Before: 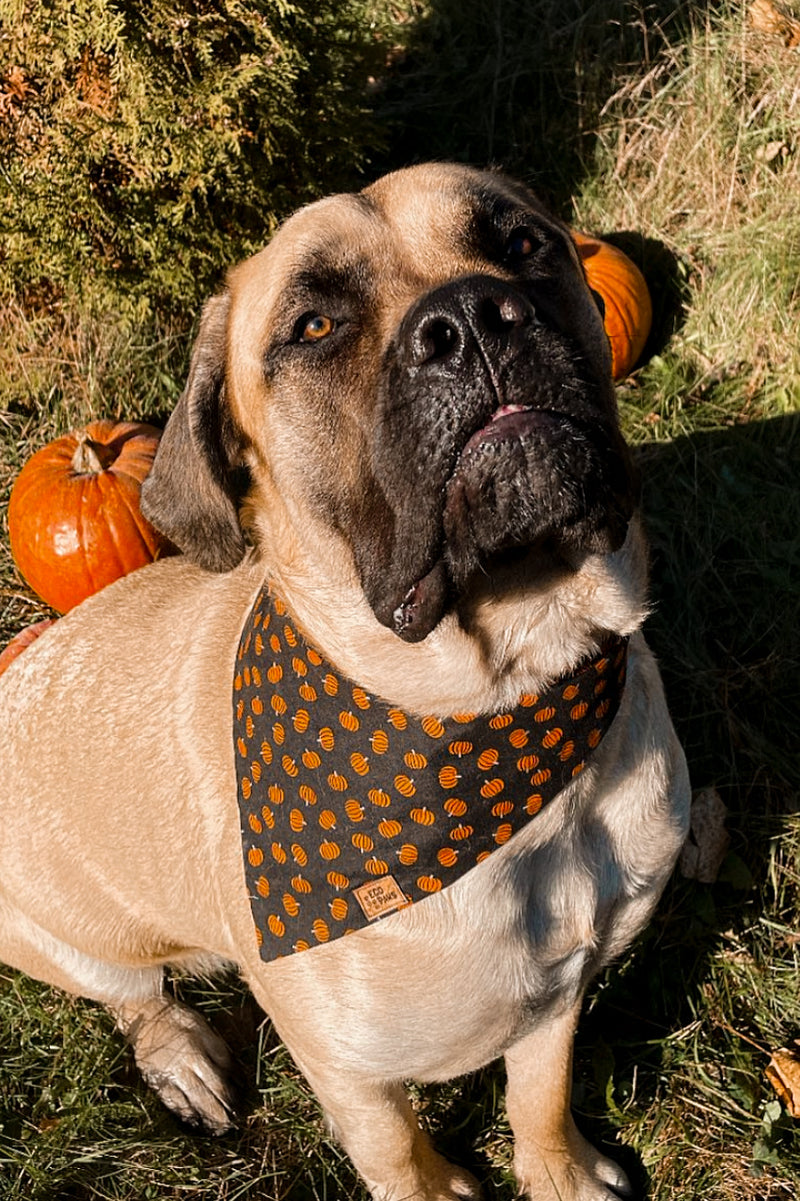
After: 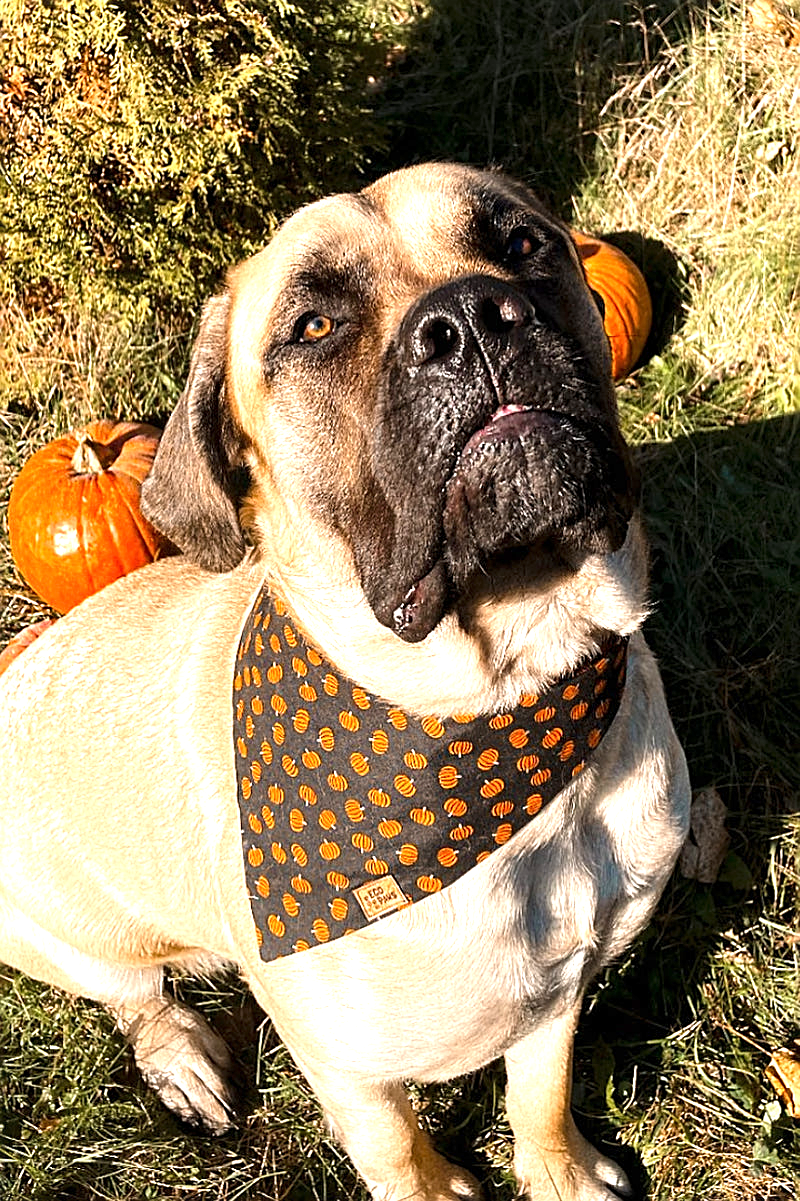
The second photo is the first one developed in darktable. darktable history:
exposure: exposure 1.063 EV, compensate exposure bias true, compensate highlight preservation false
sharpen: on, module defaults
